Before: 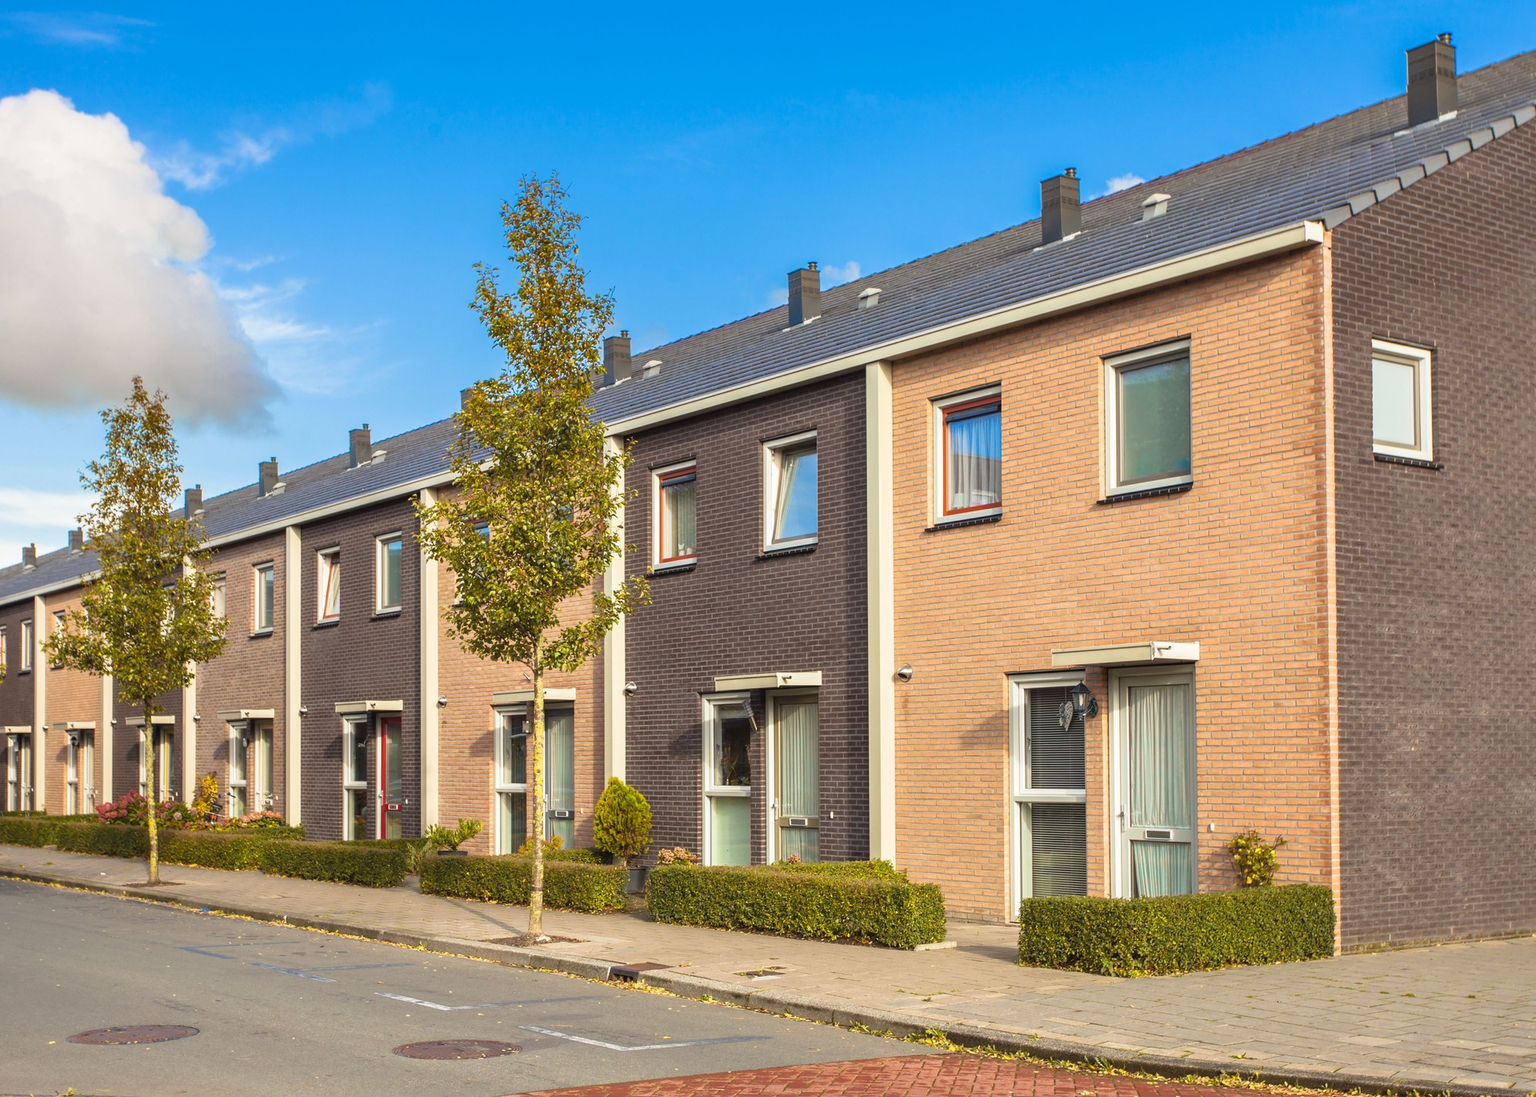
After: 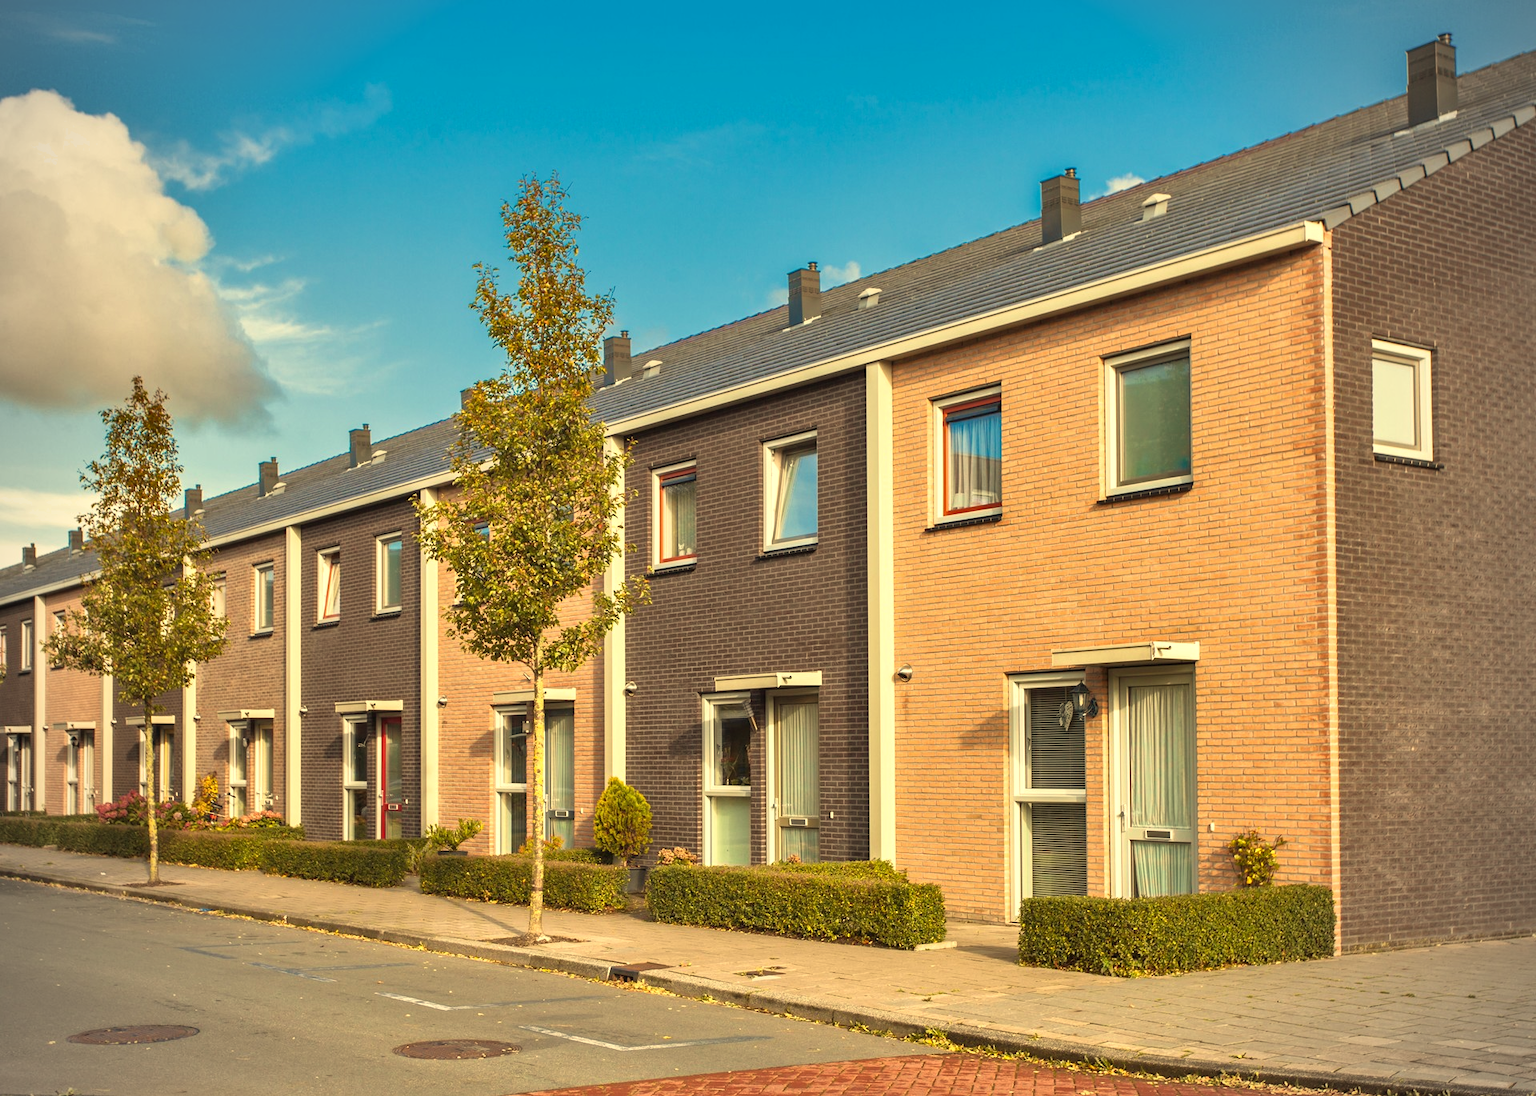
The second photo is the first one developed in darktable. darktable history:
vignetting: fall-off start 79.88%
white balance: red 1.08, blue 0.791
exposure: exposure 0.15 EV, compensate highlight preservation false
shadows and highlights: soften with gaussian
